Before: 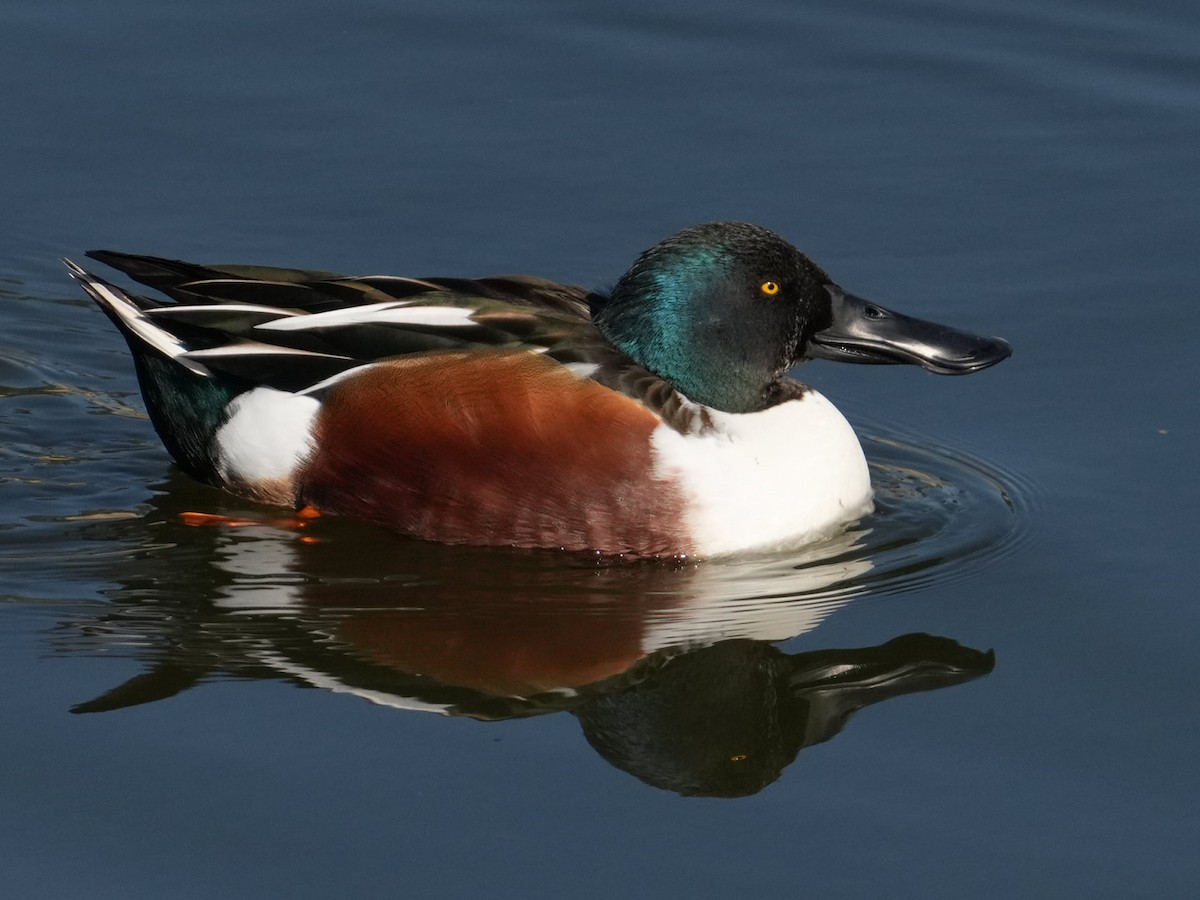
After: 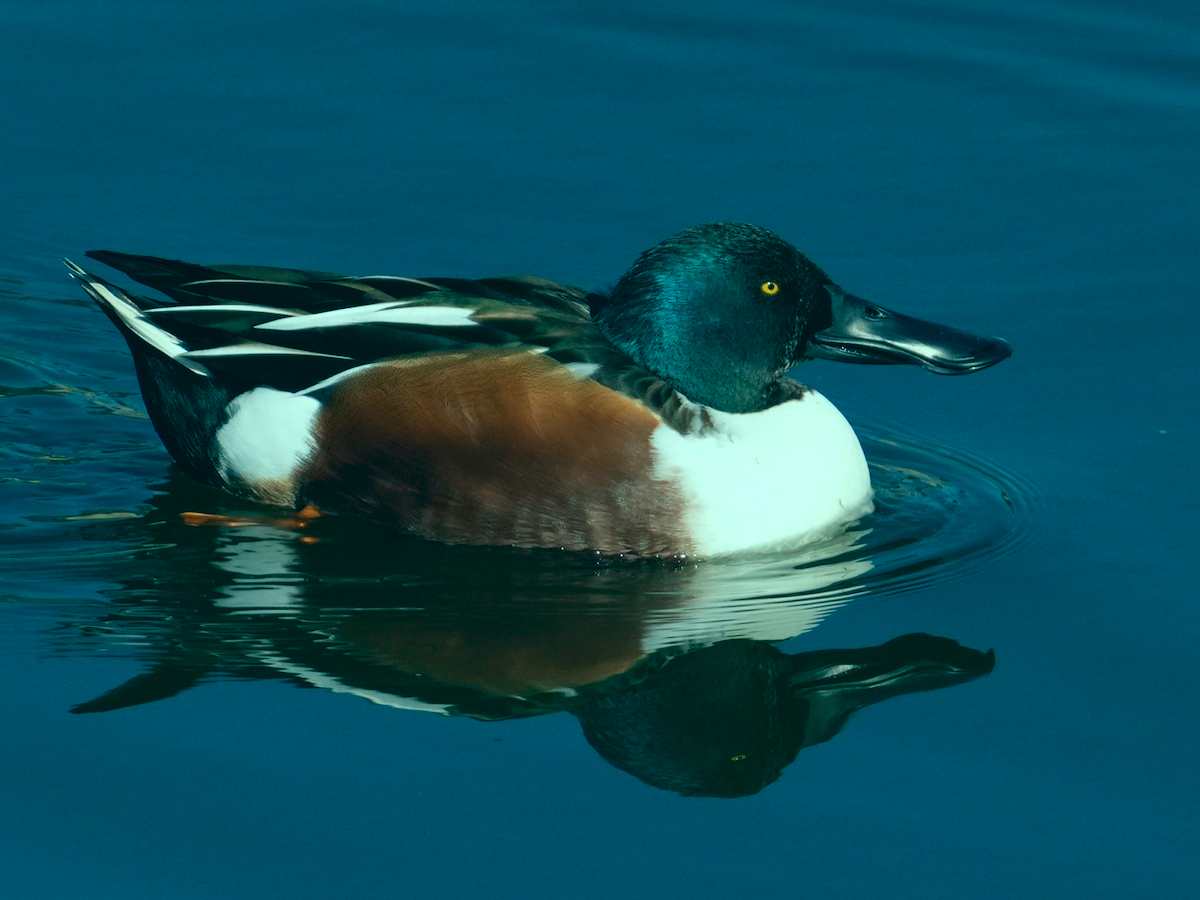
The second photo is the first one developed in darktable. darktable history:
color balance rgb: on, module defaults
color correction: highlights a* -20.08, highlights b* 9.8, shadows a* -20.4, shadows b* -10.76
color calibration: x 0.367, y 0.379, temperature 4395.86 K
